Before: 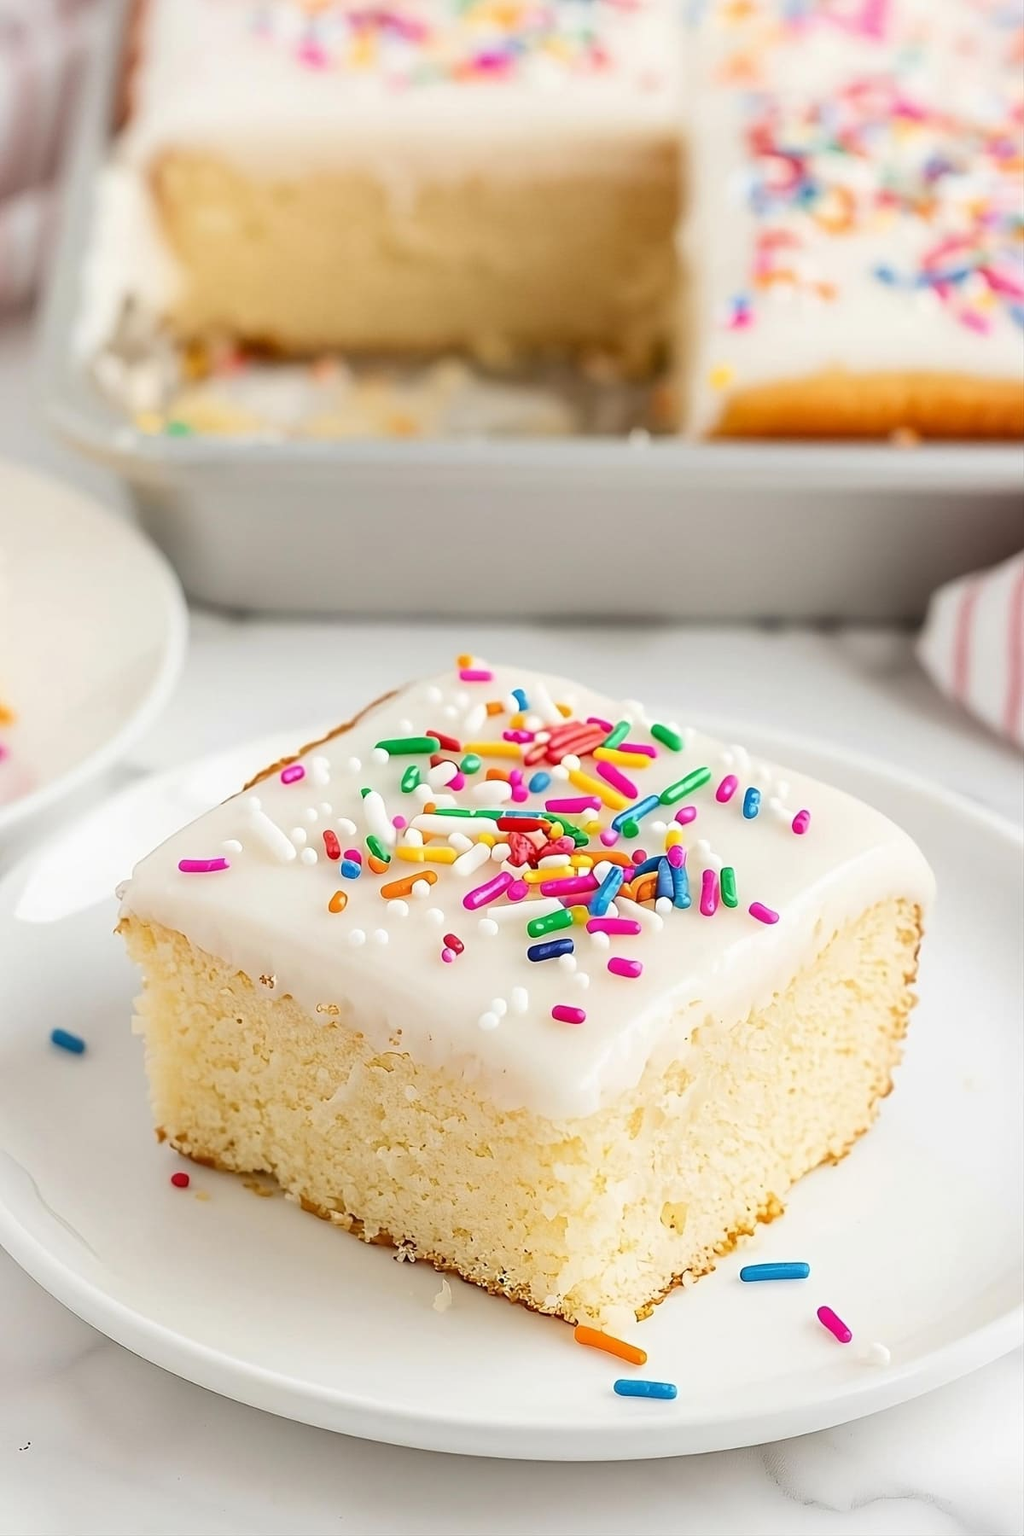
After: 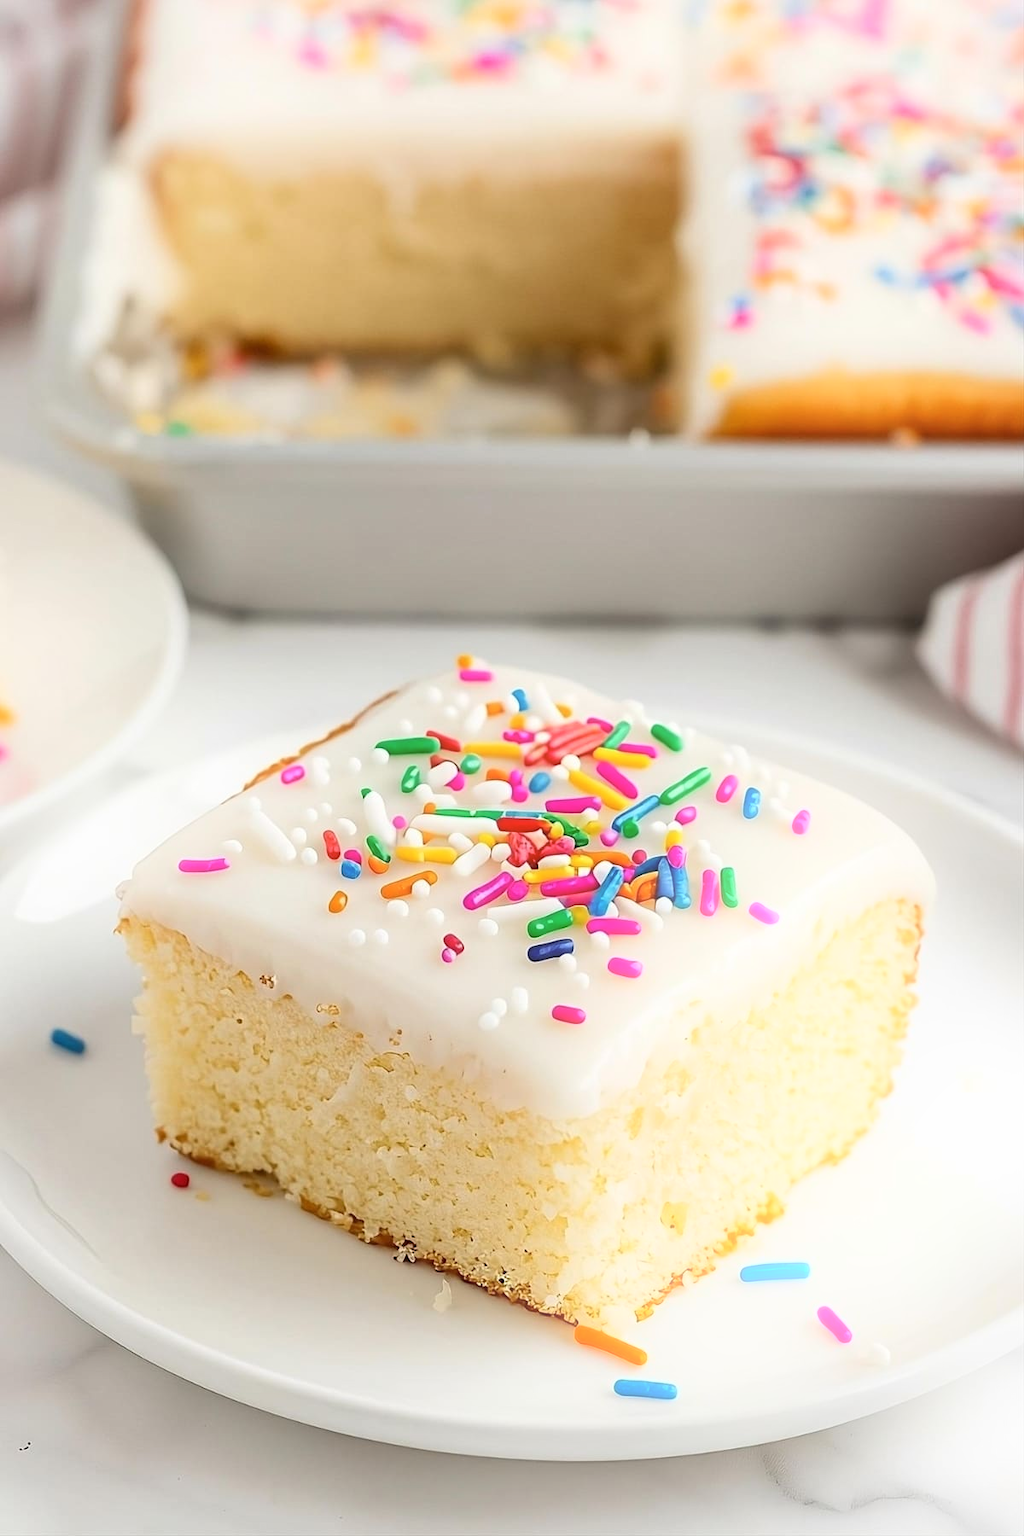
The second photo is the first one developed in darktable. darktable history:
tone equalizer: on, module defaults
bloom: size 15%, threshold 97%, strength 7%
